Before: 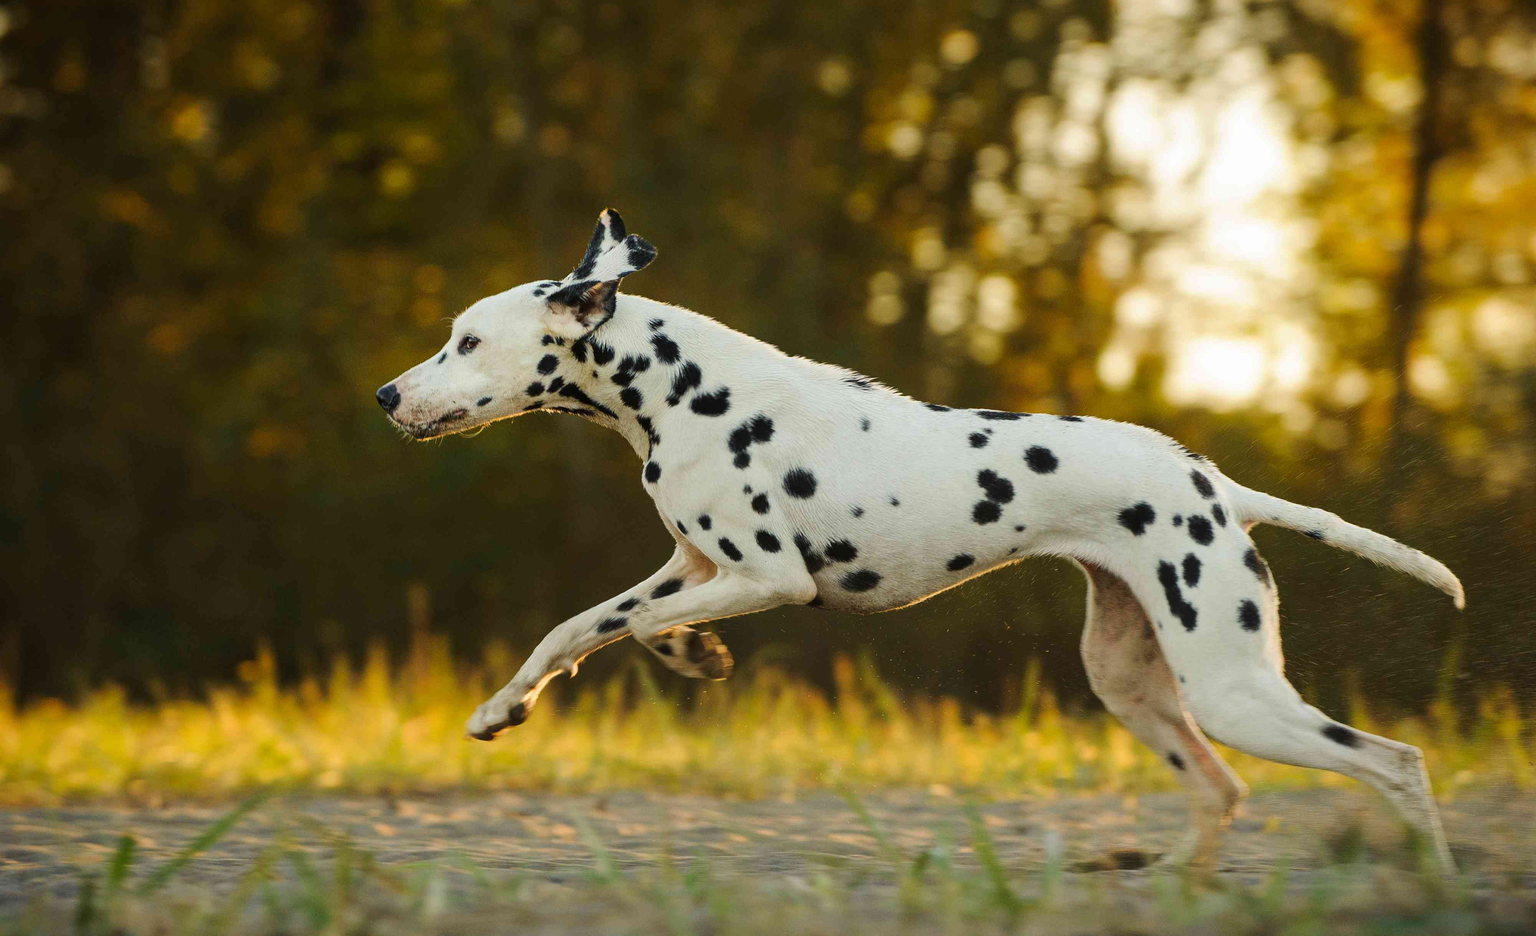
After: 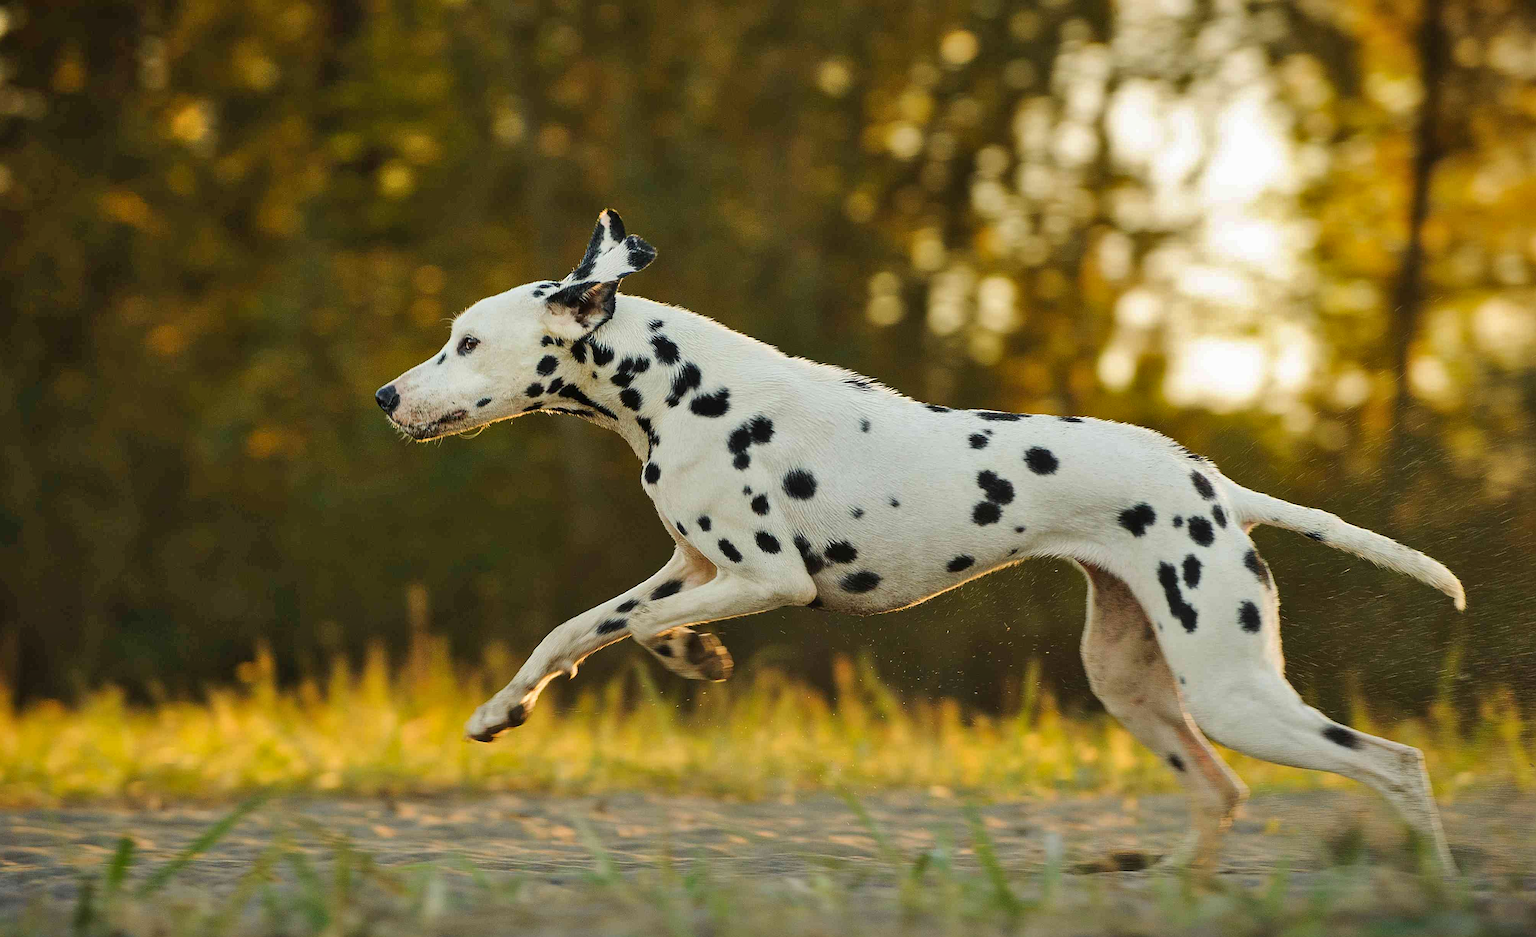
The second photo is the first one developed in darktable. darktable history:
sharpen: on, module defaults
crop and rotate: left 0.104%, bottom 0.006%
shadows and highlights: soften with gaussian
